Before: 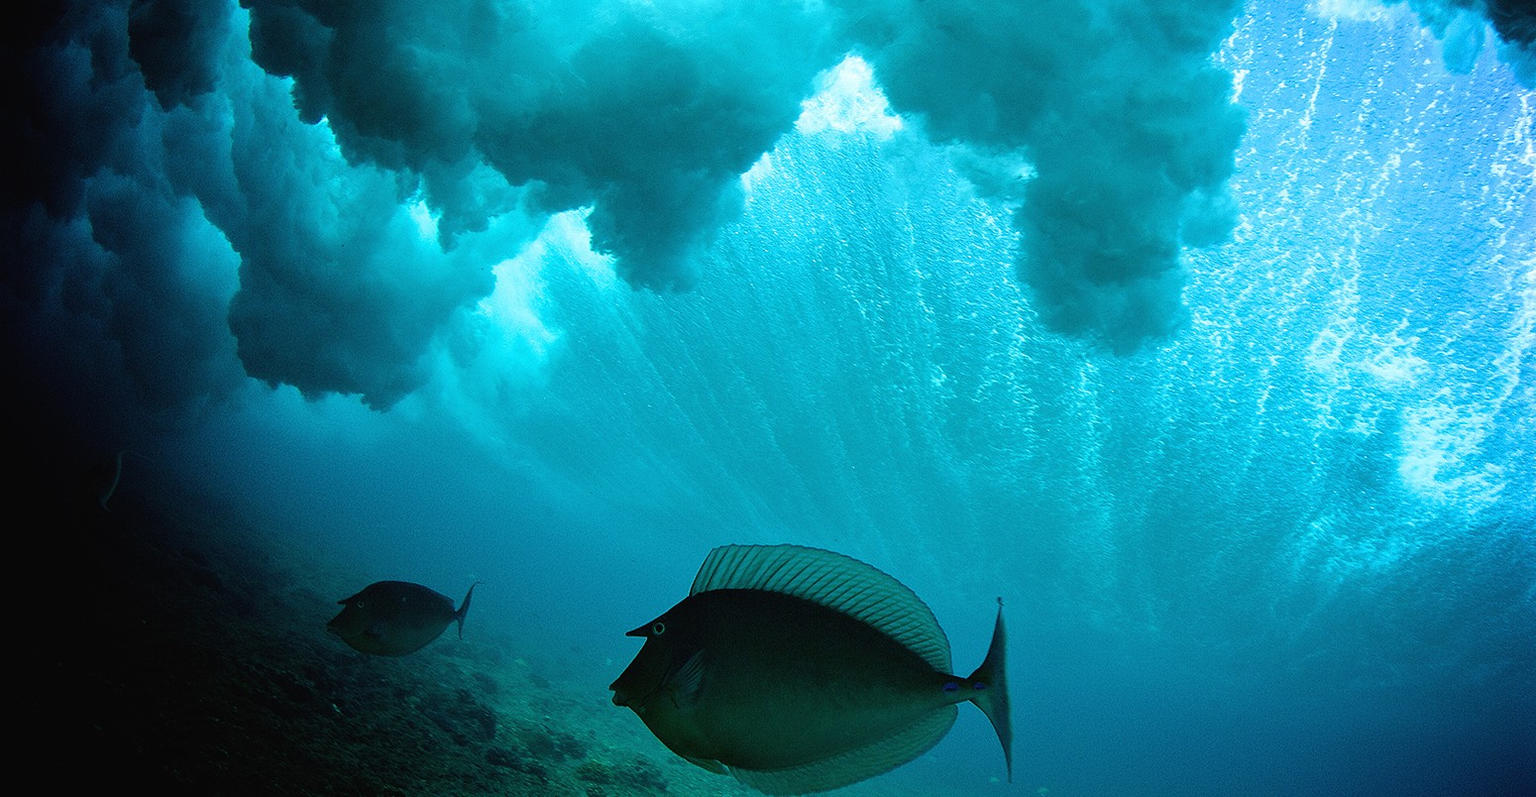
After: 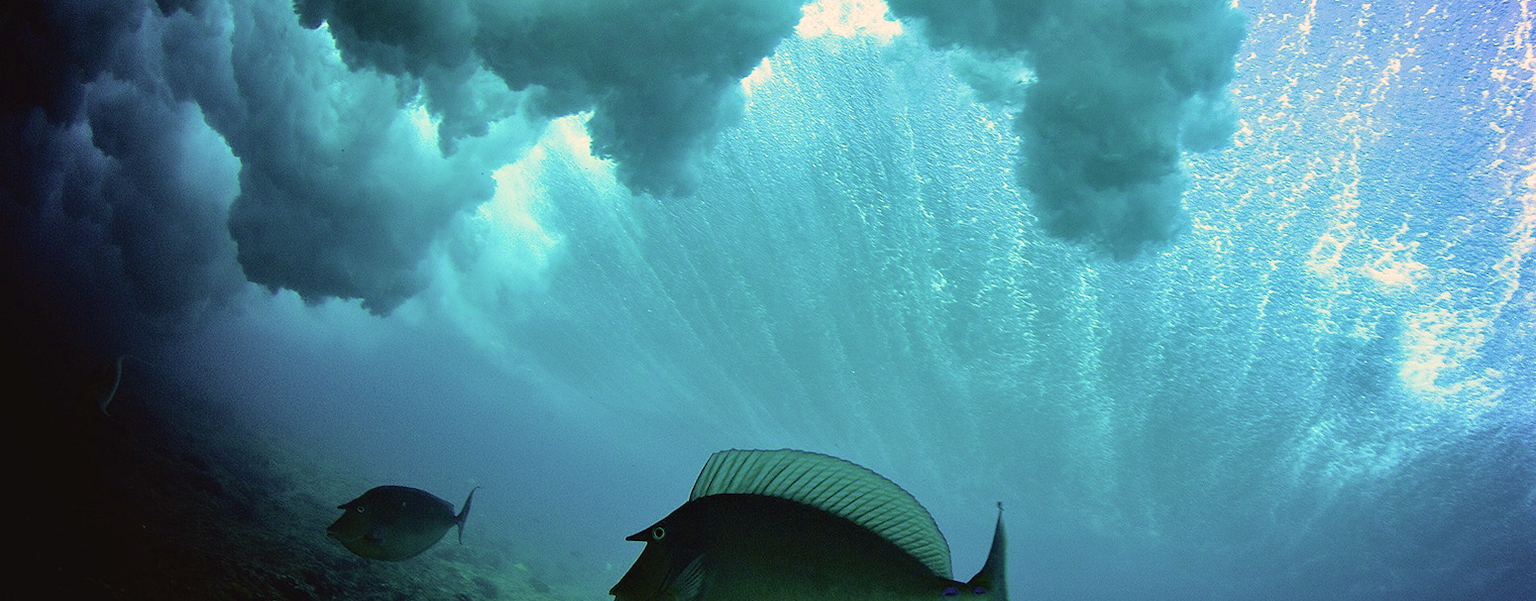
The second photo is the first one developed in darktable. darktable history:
velvia: strength 44.87%
contrast brightness saturation: contrast 0.053, brightness 0.061, saturation 0.008
crop and rotate: top 12.119%, bottom 12.345%
shadows and highlights: shadows 34.43, highlights -34.73, soften with gaussian
color correction: highlights a* 21.27, highlights b* 19.33
